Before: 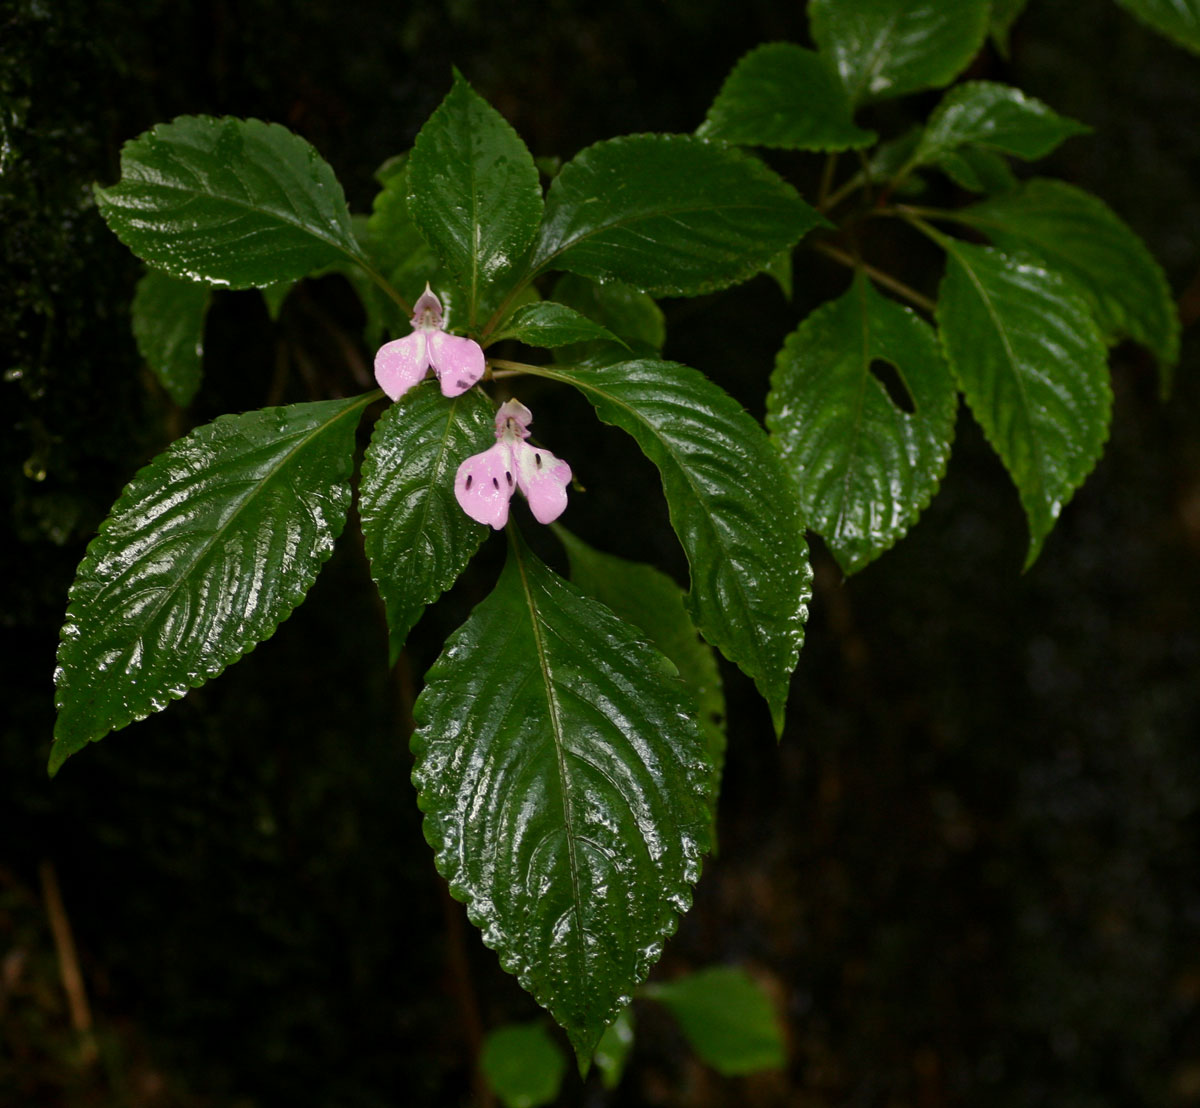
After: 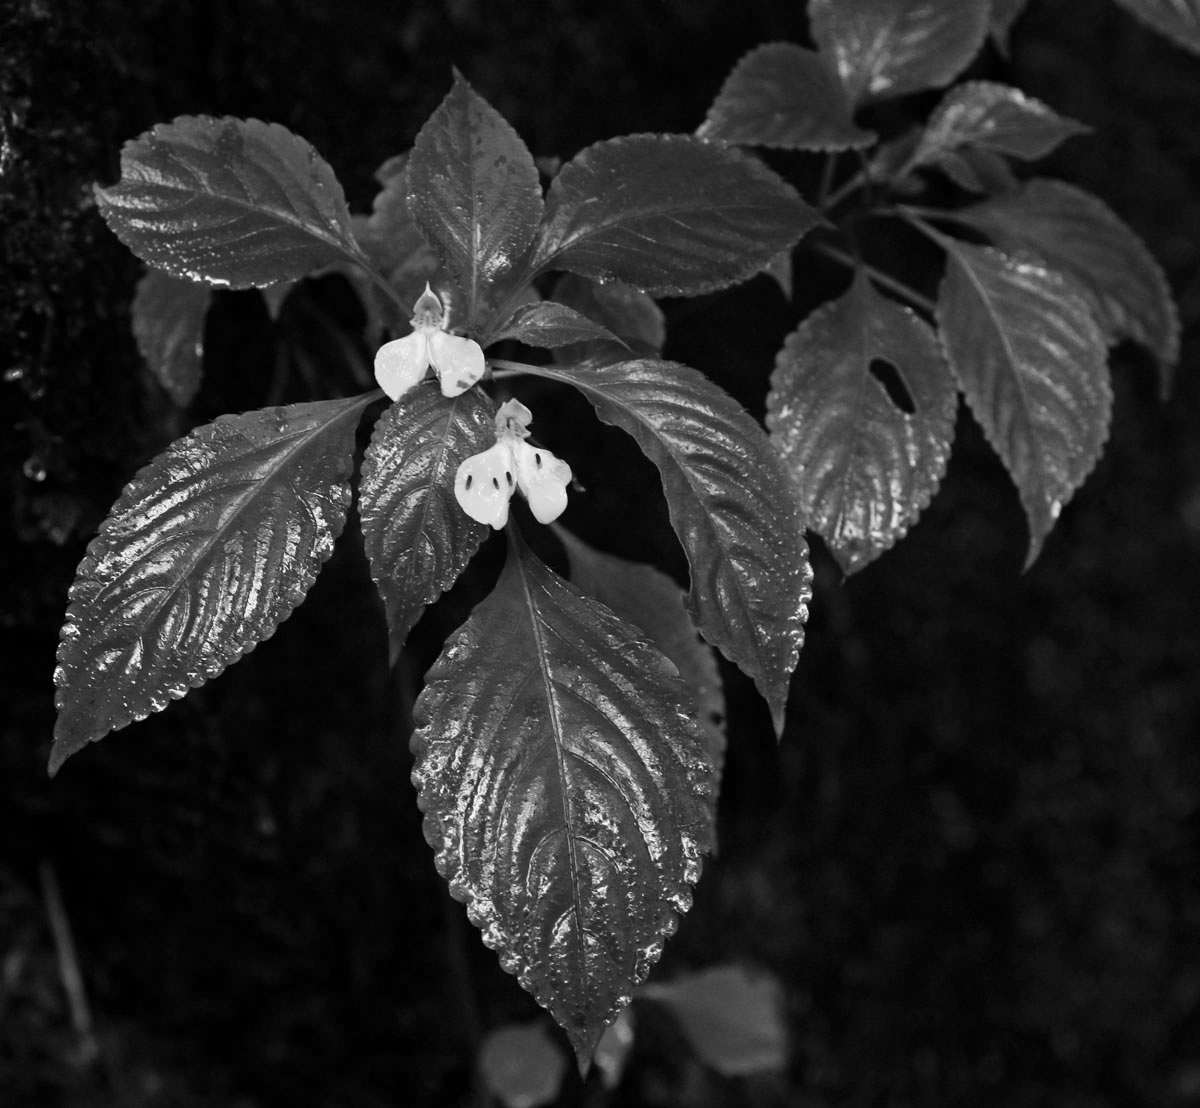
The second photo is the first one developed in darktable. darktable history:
tone curve: curves: ch0 [(0, 0) (0.739, 0.837) (1, 1)]; ch1 [(0, 0) (0.226, 0.261) (0.383, 0.397) (0.462, 0.473) (0.498, 0.502) (0.521, 0.52) (0.578, 0.57) (1, 1)]; ch2 [(0, 0) (0.438, 0.456) (0.5, 0.5) (0.547, 0.557) (0.597, 0.58) (0.629, 0.603) (1, 1)], color space Lab, independent channels, preserve colors none
monochrome: on, module defaults
